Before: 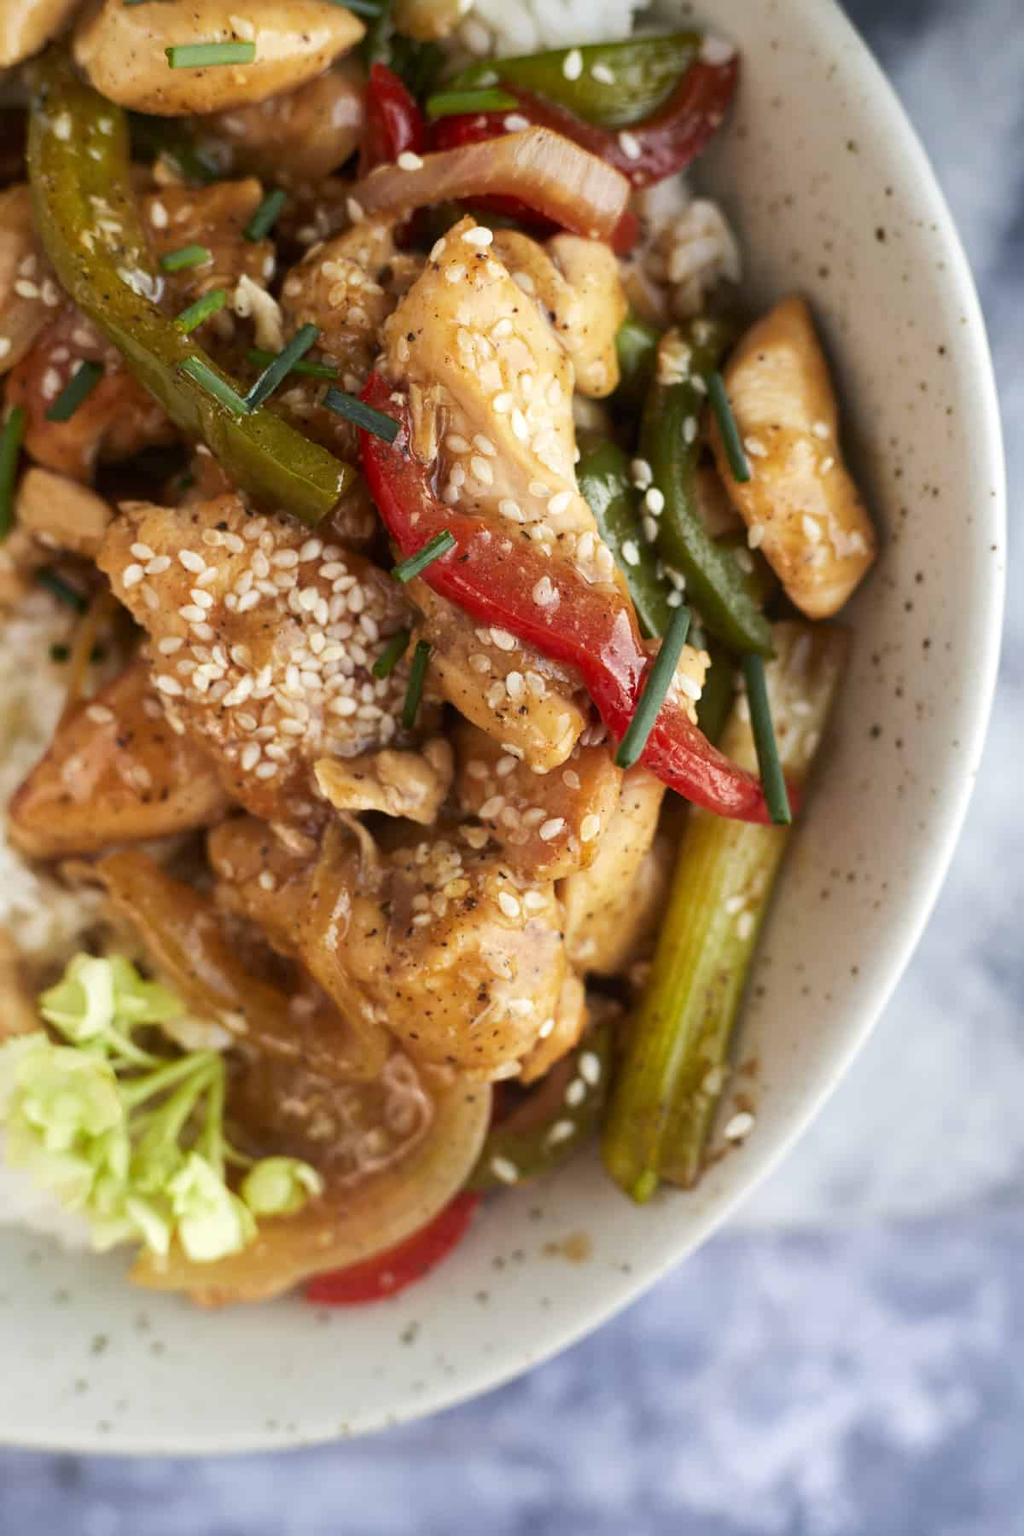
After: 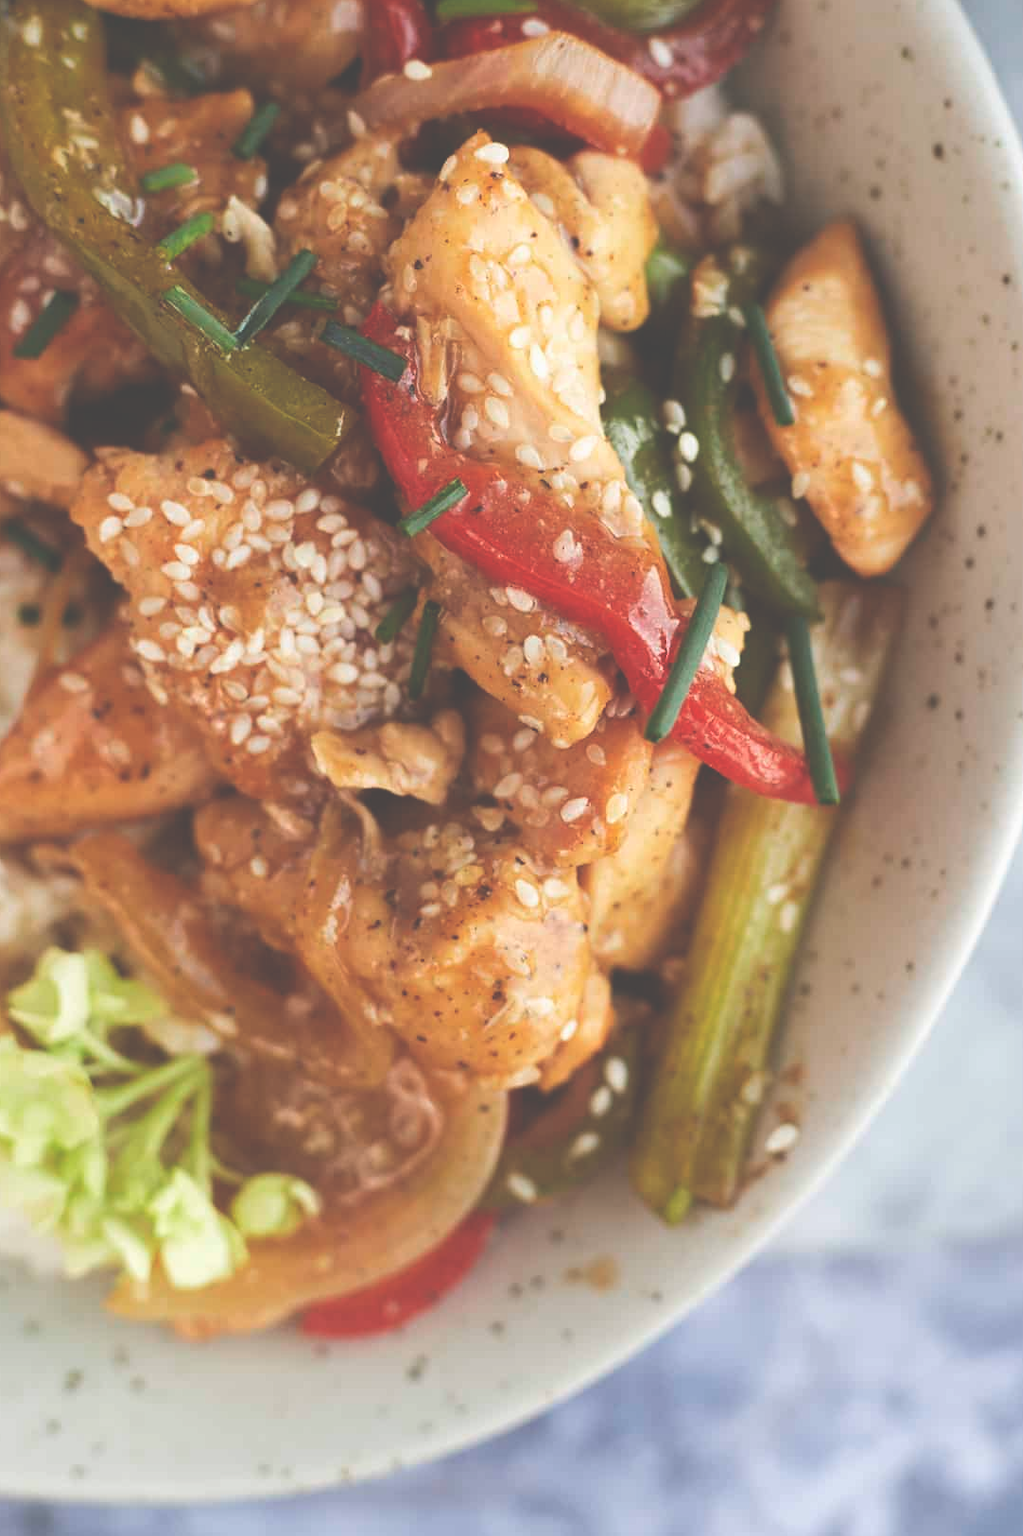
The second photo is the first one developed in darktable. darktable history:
crop: left 3.305%, top 6.436%, right 6.389%, bottom 3.258%
exposure: black level correction -0.062, exposure -0.05 EV, compensate highlight preservation false
